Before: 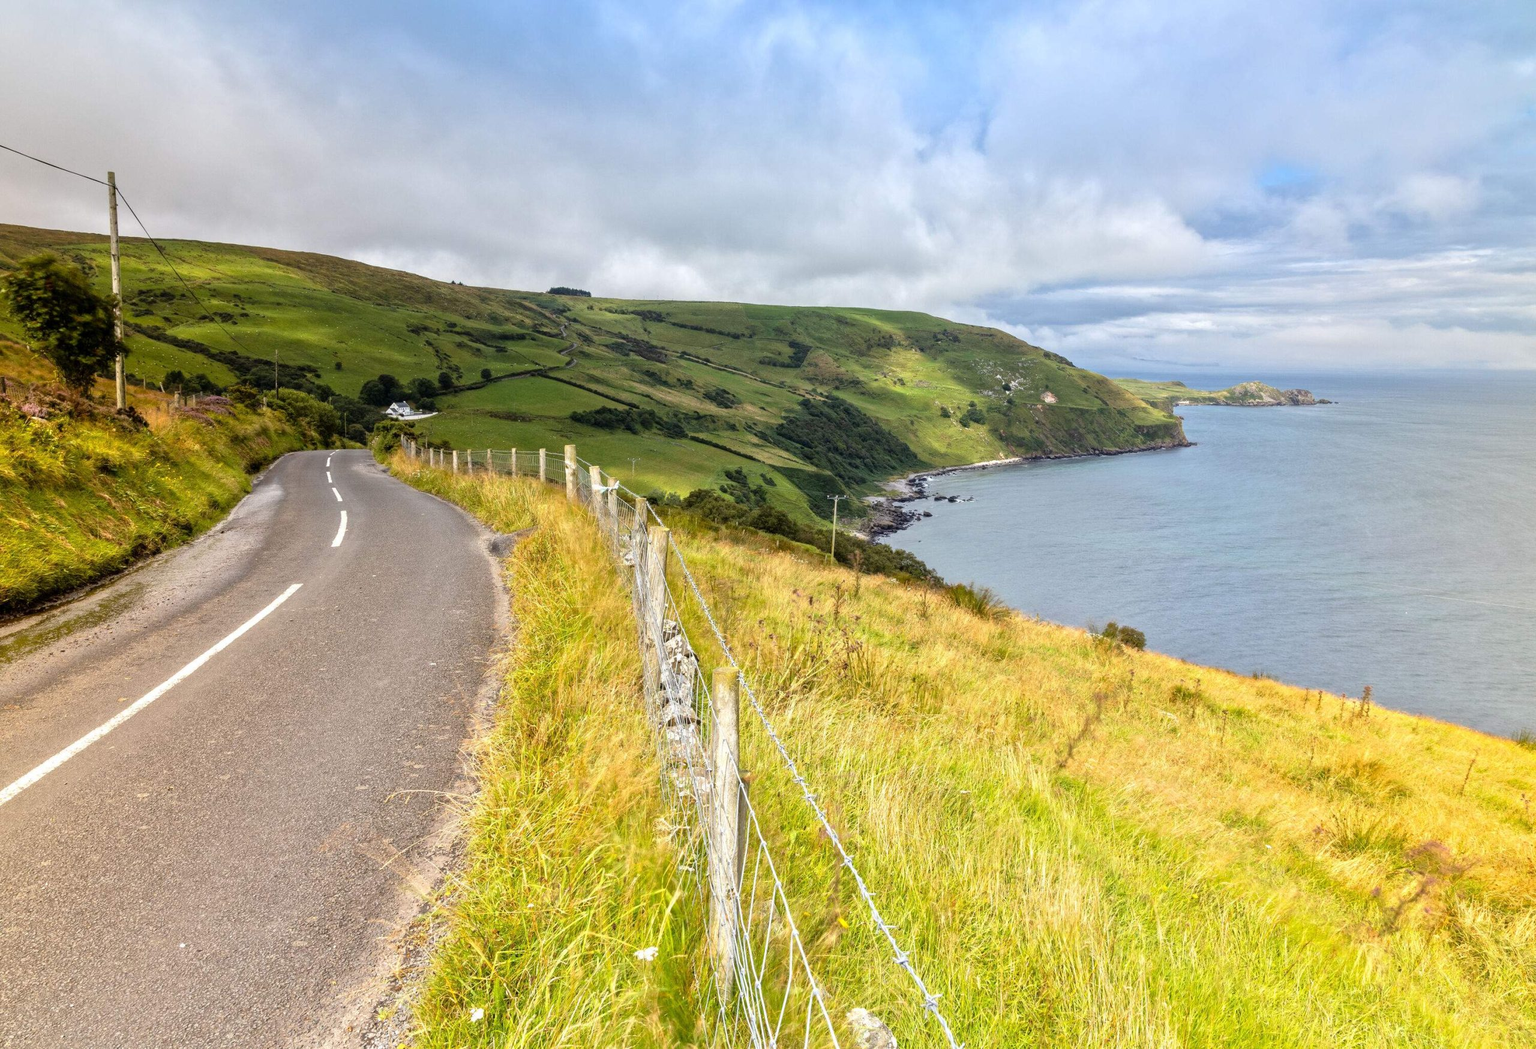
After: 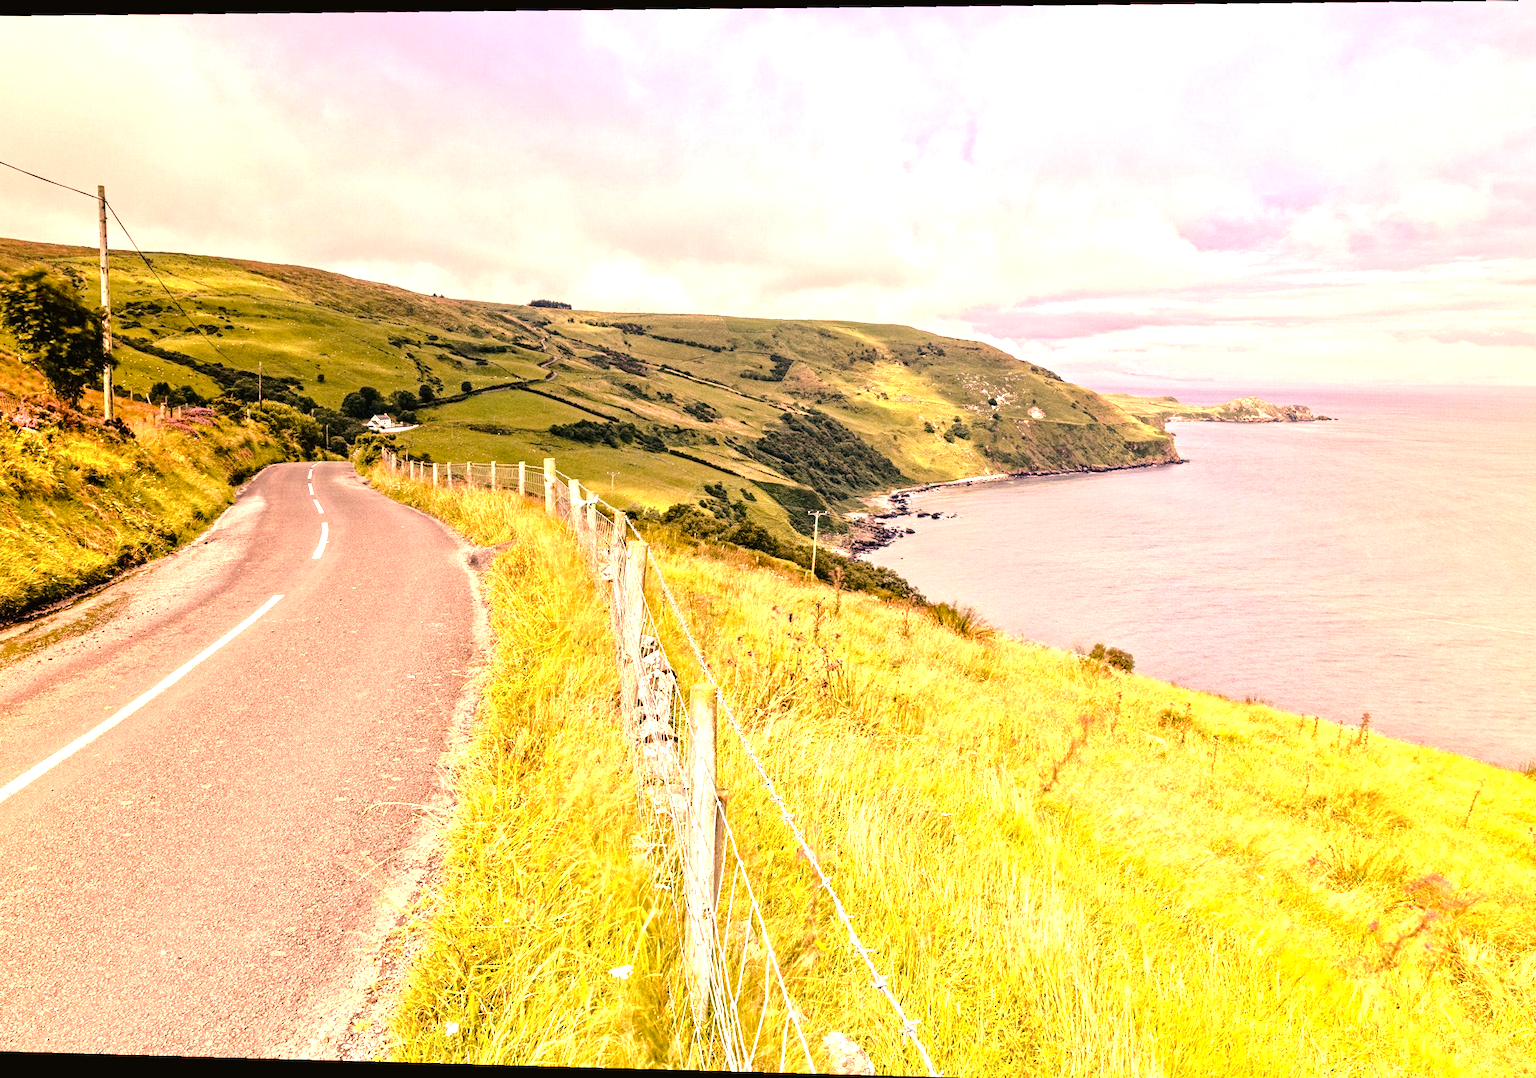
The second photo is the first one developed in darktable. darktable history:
color balance rgb: perceptual saturation grading › global saturation 35%, perceptual saturation grading › highlights -25%, perceptual saturation grading › shadows 50%
color correction: highlights a* 40, highlights b* 40, saturation 0.69
contrast equalizer: octaves 7, y [[0.502, 0.517, 0.543, 0.576, 0.611, 0.631], [0.5 ×6], [0.5 ×6], [0 ×6], [0 ×6]]
rotate and perspective: lens shift (horizontal) -0.055, automatic cropping off
tone curve: curves: ch0 [(0, 0.021) (0.059, 0.053) (0.212, 0.18) (0.337, 0.304) (0.495, 0.505) (0.725, 0.731) (0.89, 0.919) (1, 1)]; ch1 [(0, 0) (0.094, 0.081) (0.285, 0.299) (0.413, 0.43) (0.479, 0.475) (0.54, 0.55) (0.615, 0.65) (0.683, 0.688) (1, 1)]; ch2 [(0, 0) (0.257, 0.217) (0.434, 0.434) (0.498, 0.507) (0.599, 0.578) (1, 1)], color space Lab, independent channels, preserve colors none
exposure: black level correction 0, exposure 1 EV, compensate exposure bias true, compensate highlight preservation false
base curve: curves: ch0 [(0, 0) (0.262, 0.32) (0.722, 0.705) (1, 1)]
crop and rotate: angle -0.5°
